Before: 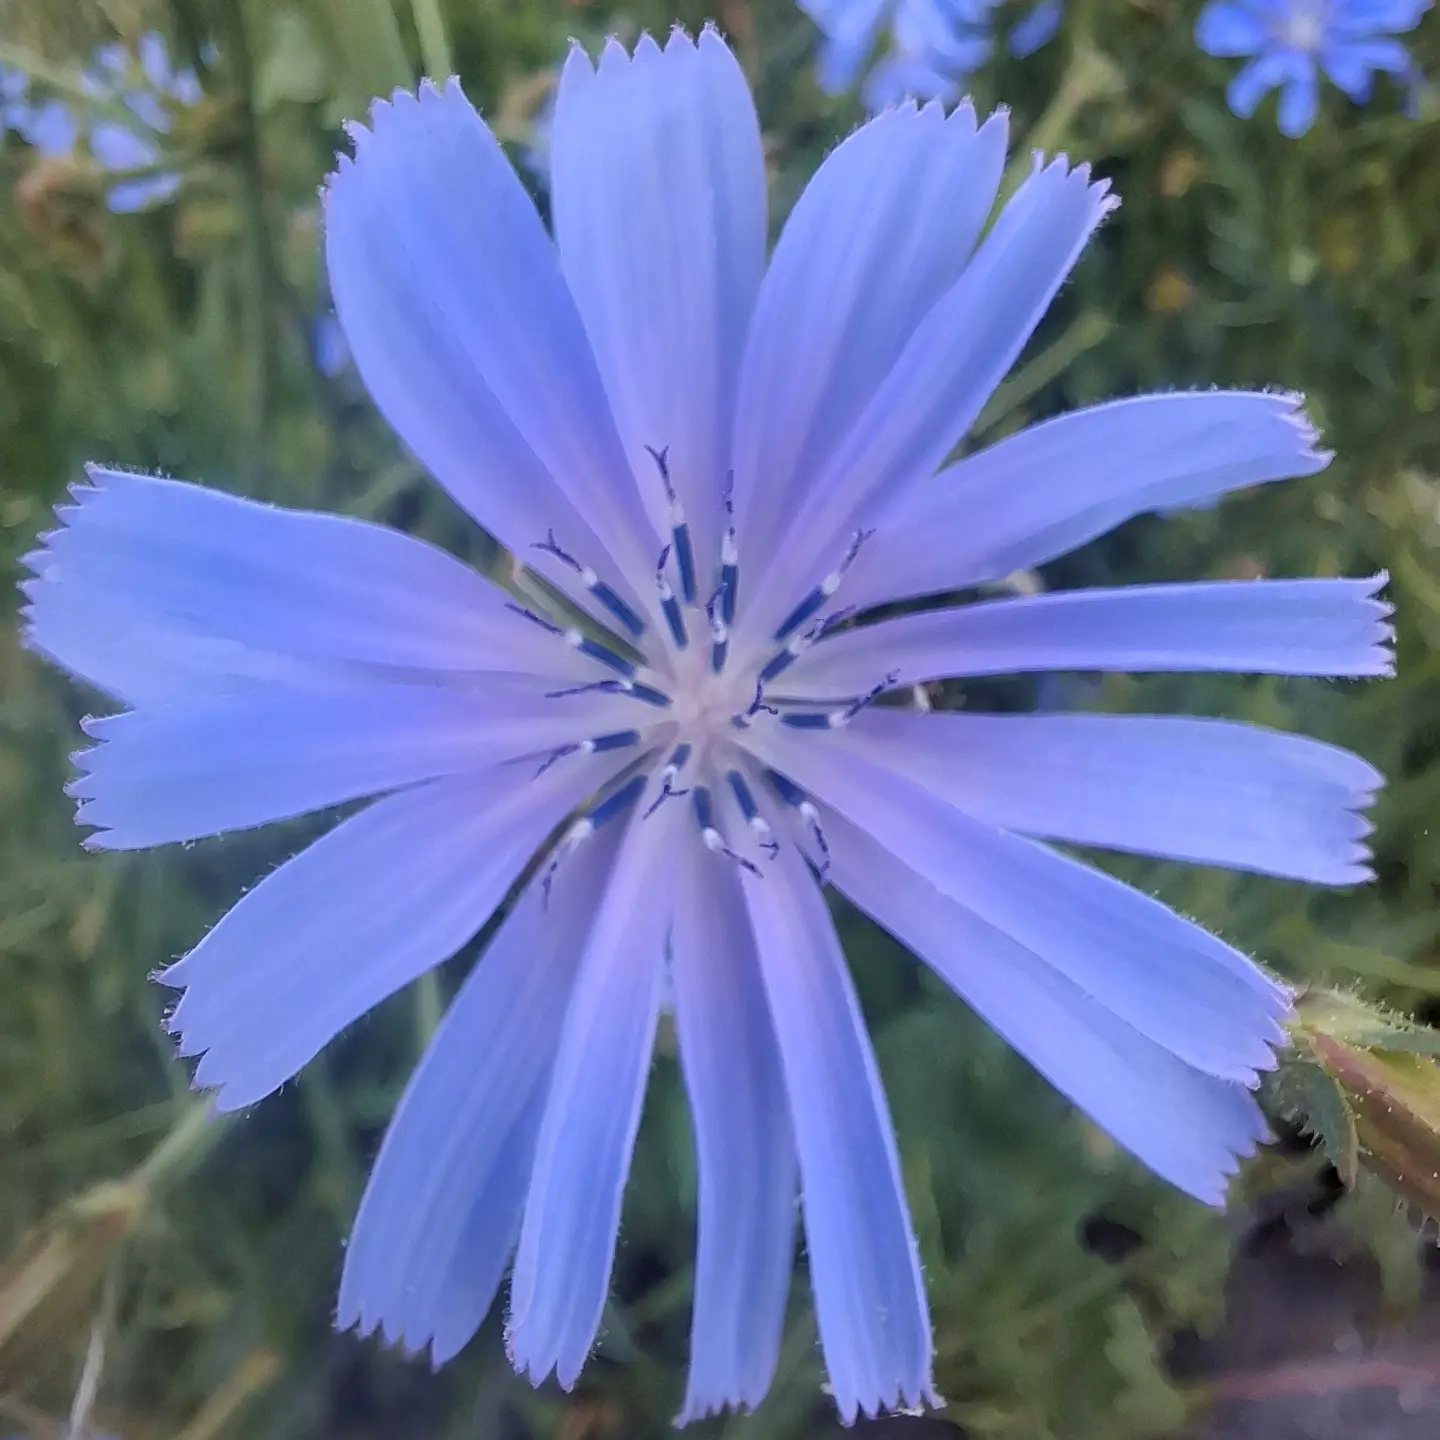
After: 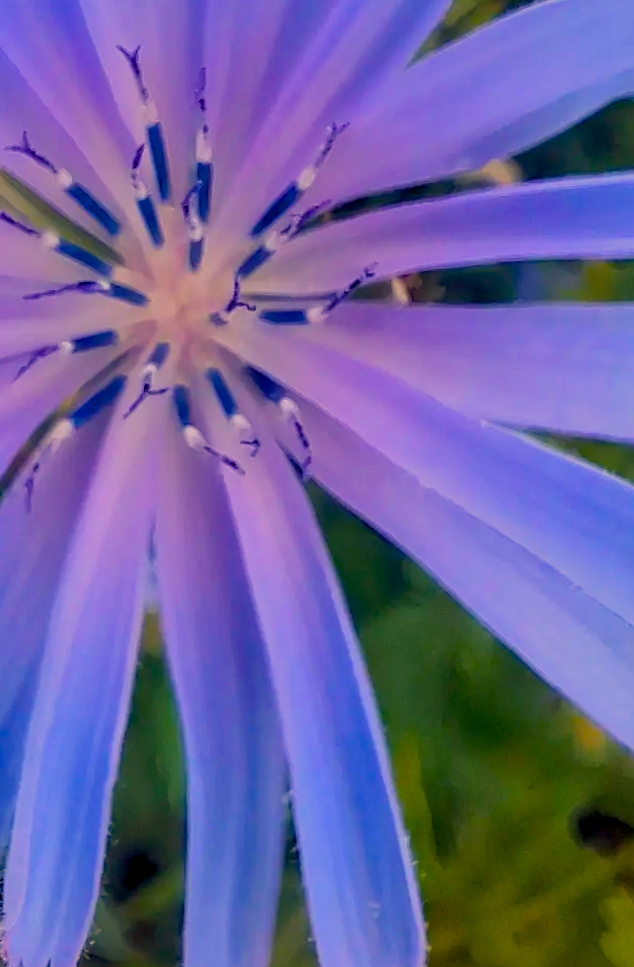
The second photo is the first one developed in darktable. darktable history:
color balance rgb: linear chroma grading › shadows 10%, linear chroma grading › highlights 10%, linear chroma grading › global chroma 15%, linear chroma grading › mid-tones 15%, perceptual saturation grading › global saturation 40%, perceptual saturation grading › highlights -25%, perceptual saturation grading › mid-tones 35%, perceptual saturation grading › shadows 35%, perceptual brilliance grading › global brilliance 11.29%, global vibrance 11.29%
rotate and perspective: rotation -1.32°, lens shift (horizontal) -0.031, crop left 0.015, crop right 0.985, crop top 0.047, crop bottom 0.982
shadows and highlights: low approximation 0.01, soften with gaussian
crop: left 35.432%, top 26.233%, right 20.145%, bottom 3.432%
white balance: red 1.123, blue 0.83
exposure: black level correction 0.009, exposure -0.637 EV, compensate highlight preservation false
